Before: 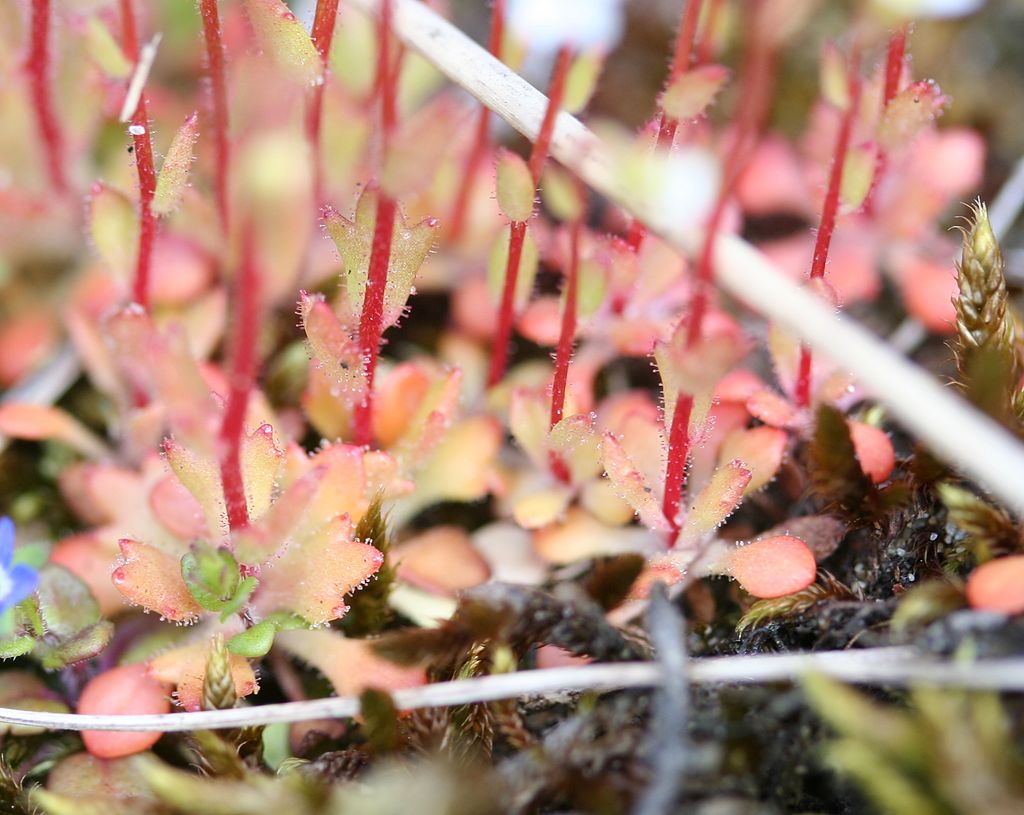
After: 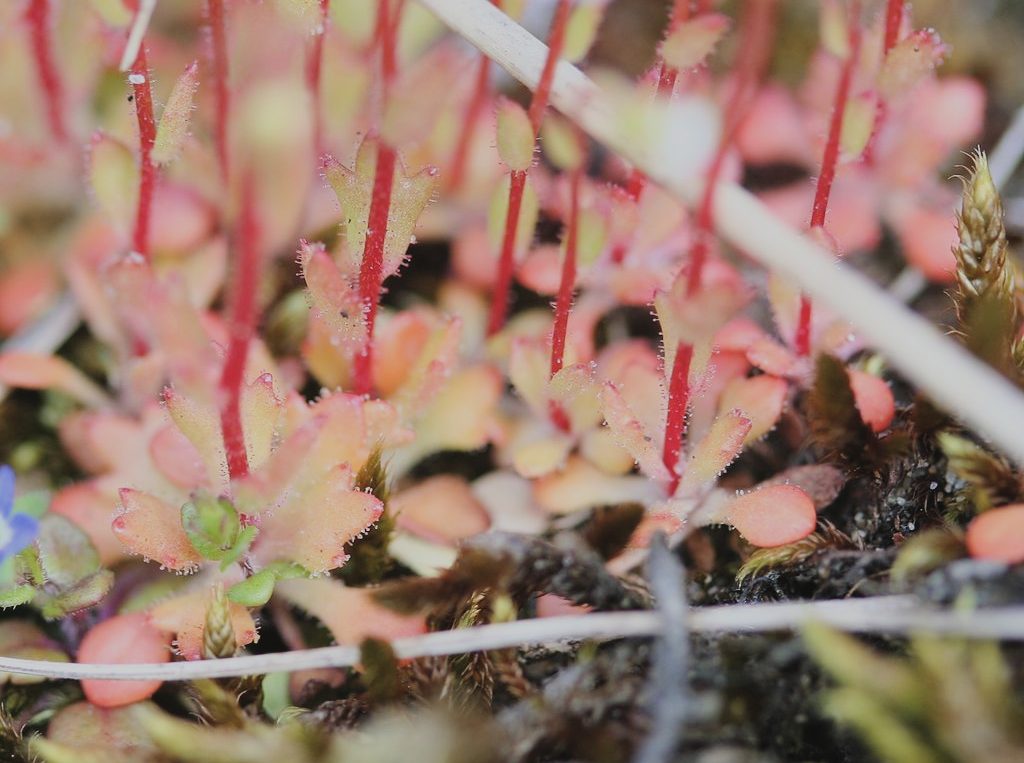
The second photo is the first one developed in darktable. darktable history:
crop and rotate: top 6.299%
filmic rgb: black relative exposure -7.65 EV, white relative exposure 4.56 EV, threshold 5.99 EV, hardness 3.61, enable highlight reconstruction true
exposure: black level correction -0.014, exposure -0.192 EV, compensate highlight preservation false
